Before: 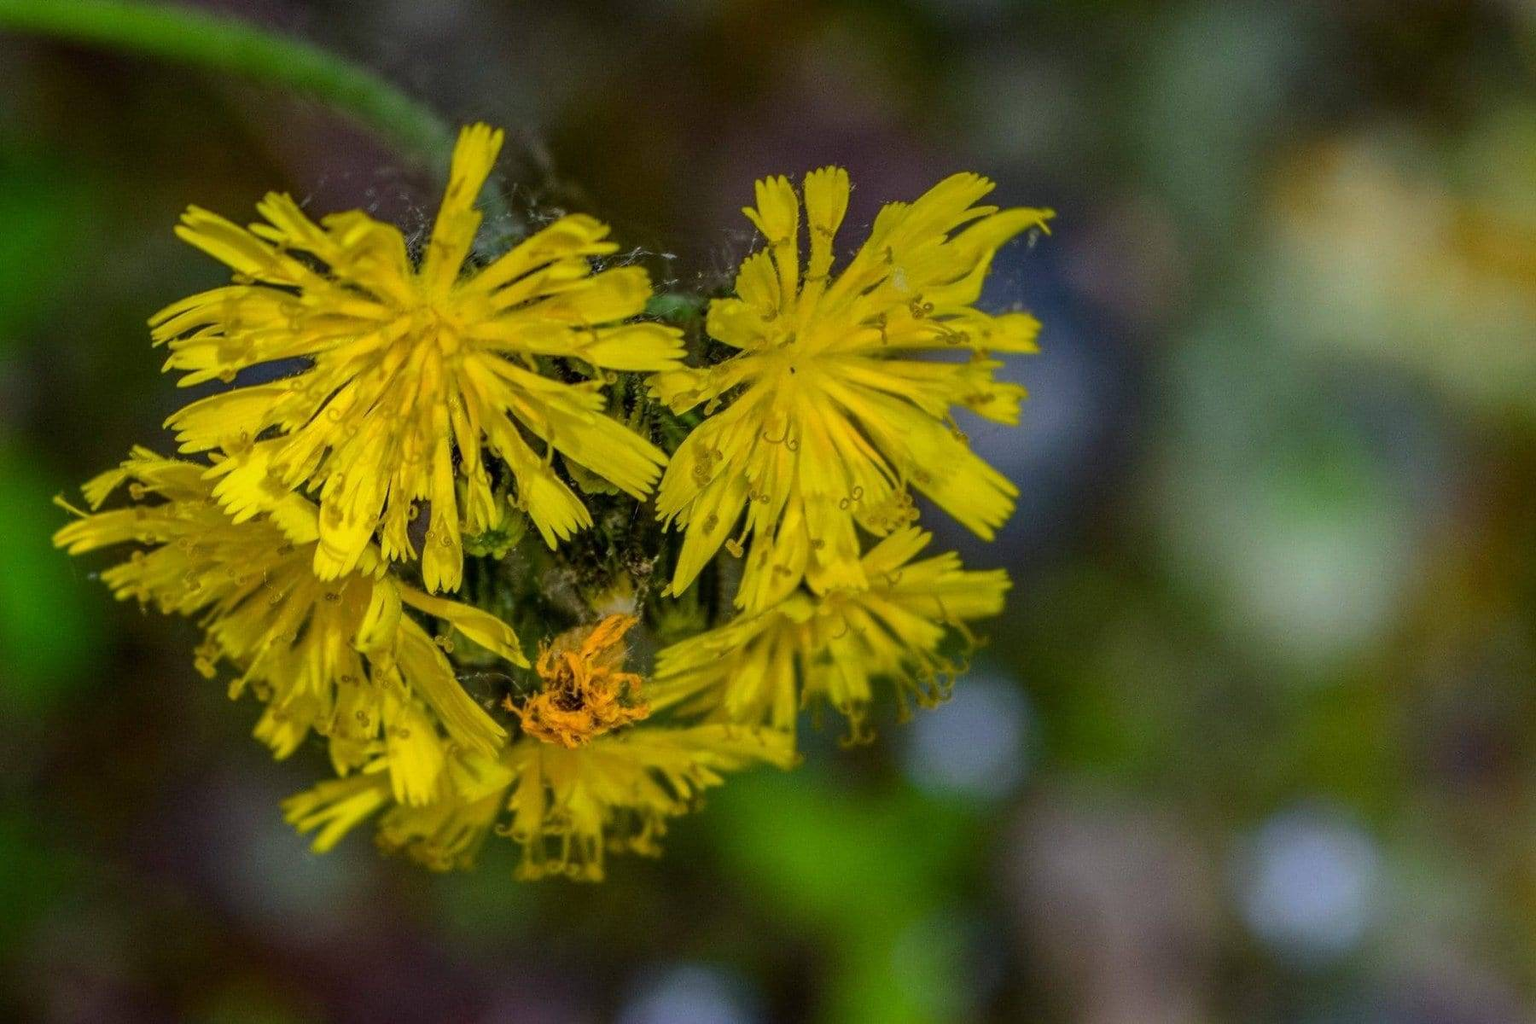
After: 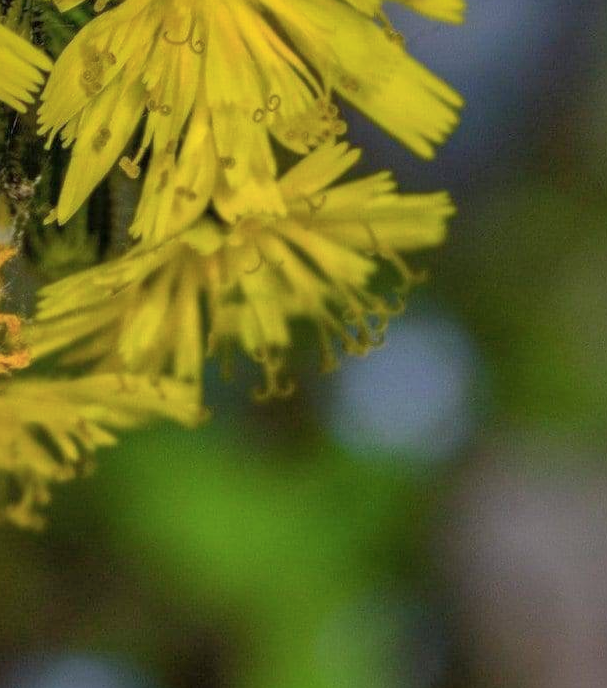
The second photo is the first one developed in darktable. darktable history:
color zones: curves: ch0 [(0, 0.558) (0.143, 0.559) (0.286, 0.529) (0.429, 0.505) (0.571, 0.5) (0.714, 0.5) (0.857, 0.5) (1, 0.558)]; ch1 [(0, 0.469) (0.01, 0.469) (0.12, 0.446) (0.248, 0.469) (0.5, 0.5) (0.748, 0.5) (0.99, 0.469) (1, 0.469)]
crop: left 40.656%, top 39.656%, right 25.605%, bottom 2.947%
shadows and highlights: on, module defaults
